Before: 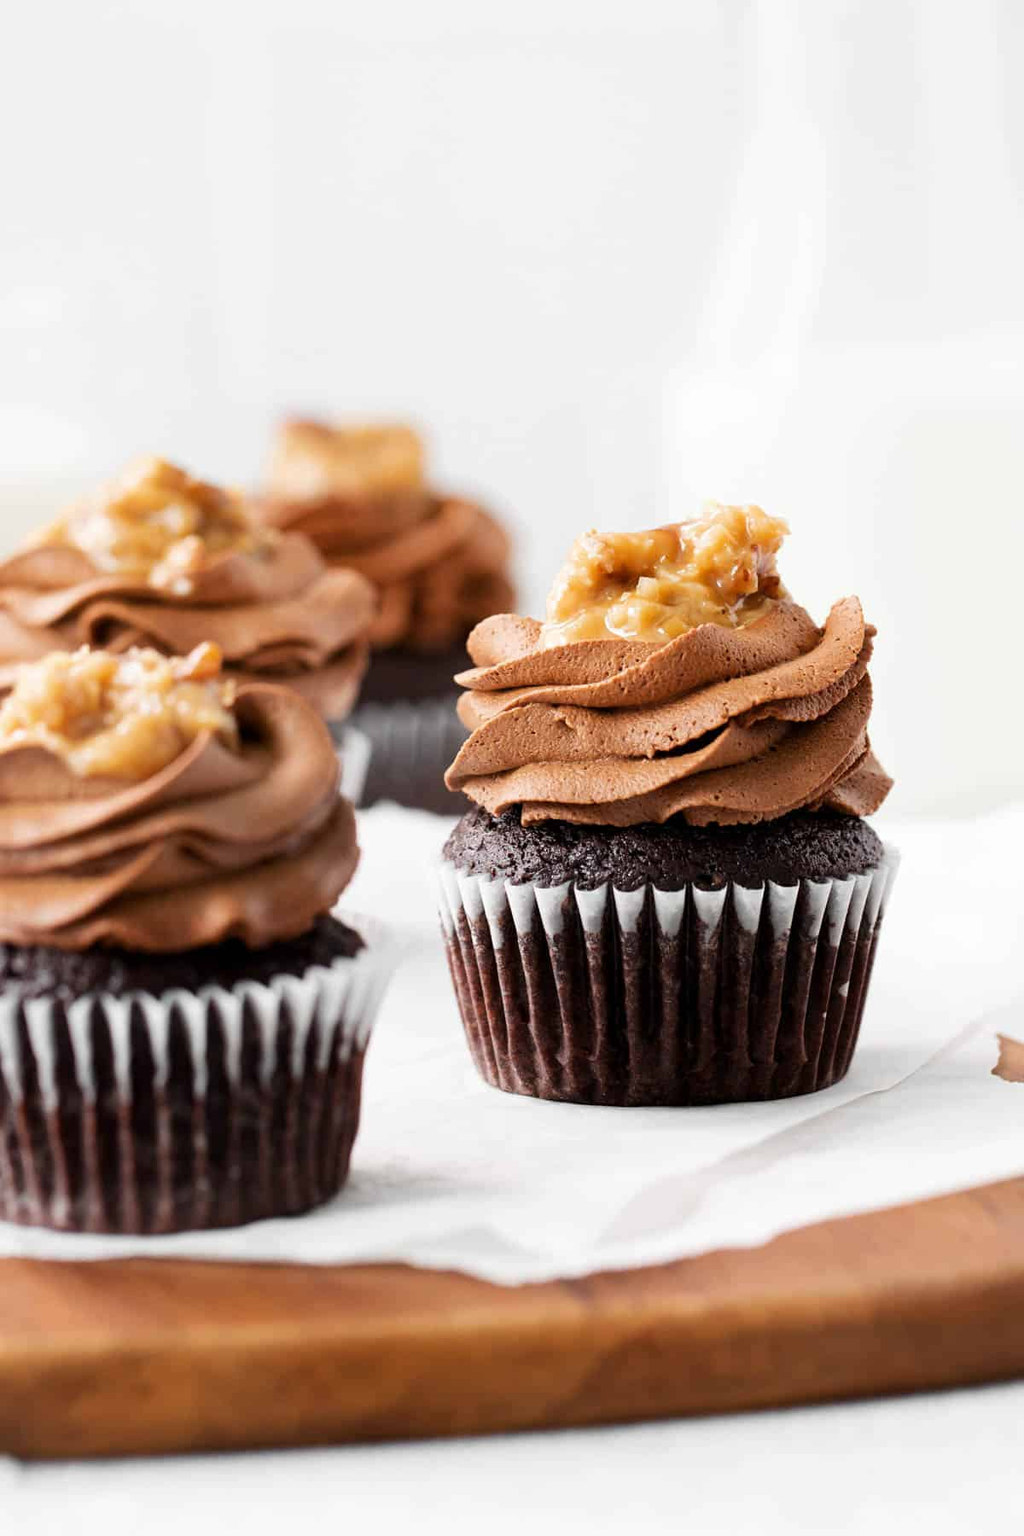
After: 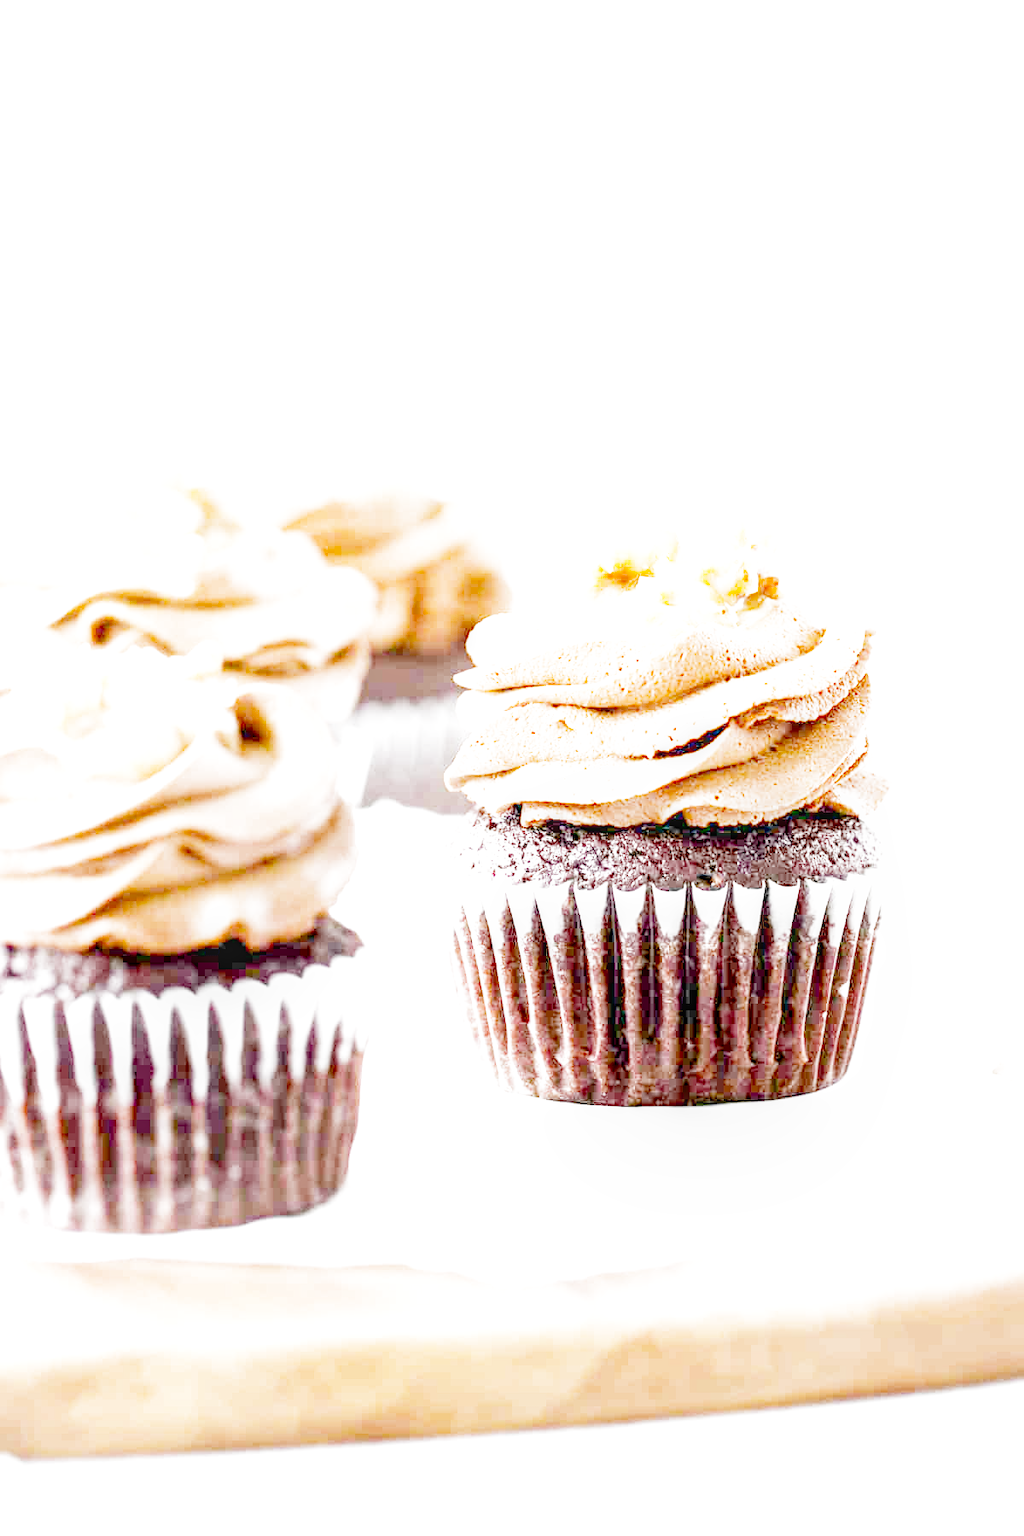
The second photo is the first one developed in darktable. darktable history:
exposure: exposure 0.6 EV, compensate highlight preservation false
color balance: output saturation 110%
local contrast: on, module defaults
filmic rgb: middle gray luminance 10%, black relative exposure -8.61 EV, white relative exposure 3.3 EV, threshold 6 EV, target black luminance 0%, hardness 5.2, latitude 44.69%, contrast 1.302, highlights saturation mix 5%, shadows ↔ highlights balance 24.64%, add noise in highlights 0, preserve chrominance no, color science v3 (2019), use custom middle-gray values true, iterations of high-quality reconstruction 0, contrast in highlights soft, enable highlight reconstruction true
